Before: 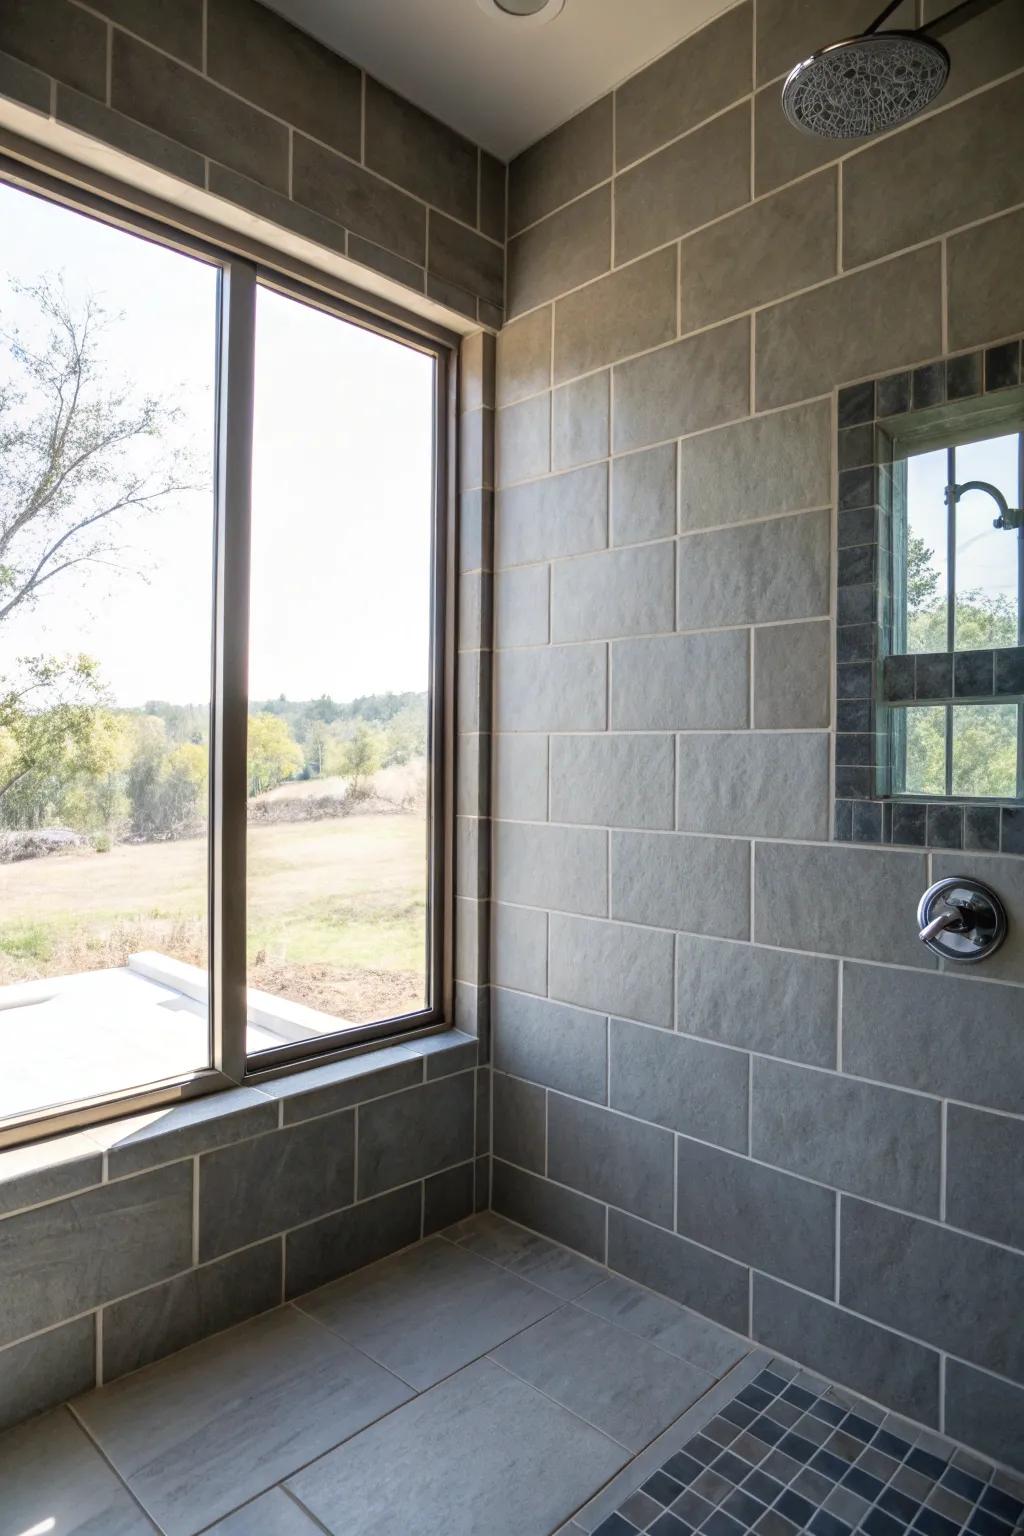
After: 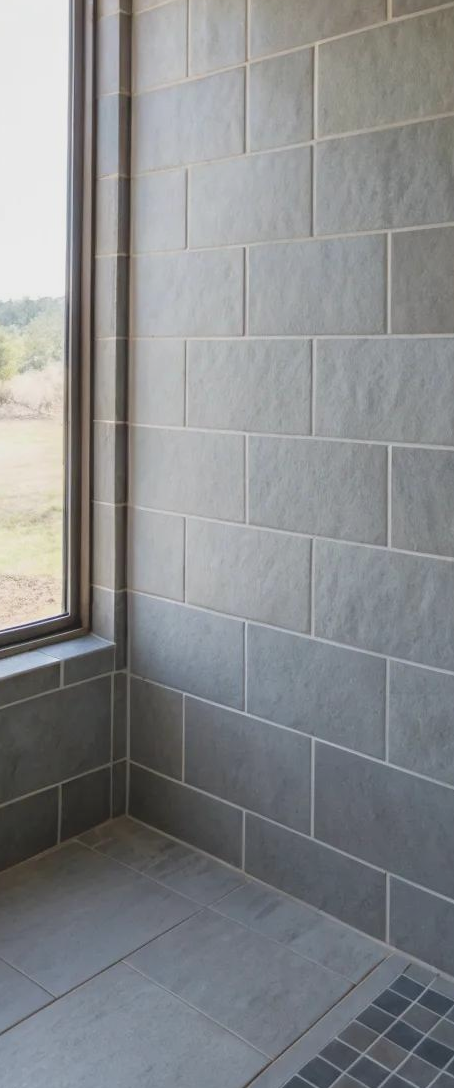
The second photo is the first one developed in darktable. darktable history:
contrast brightness saturation: contrast -0.153, brightness 0.044, saturation -0.126
exposure: compensate highlight preservation false
crop: left 35.509%, top 25.759%, right 20.079%, bottom 3.355%
